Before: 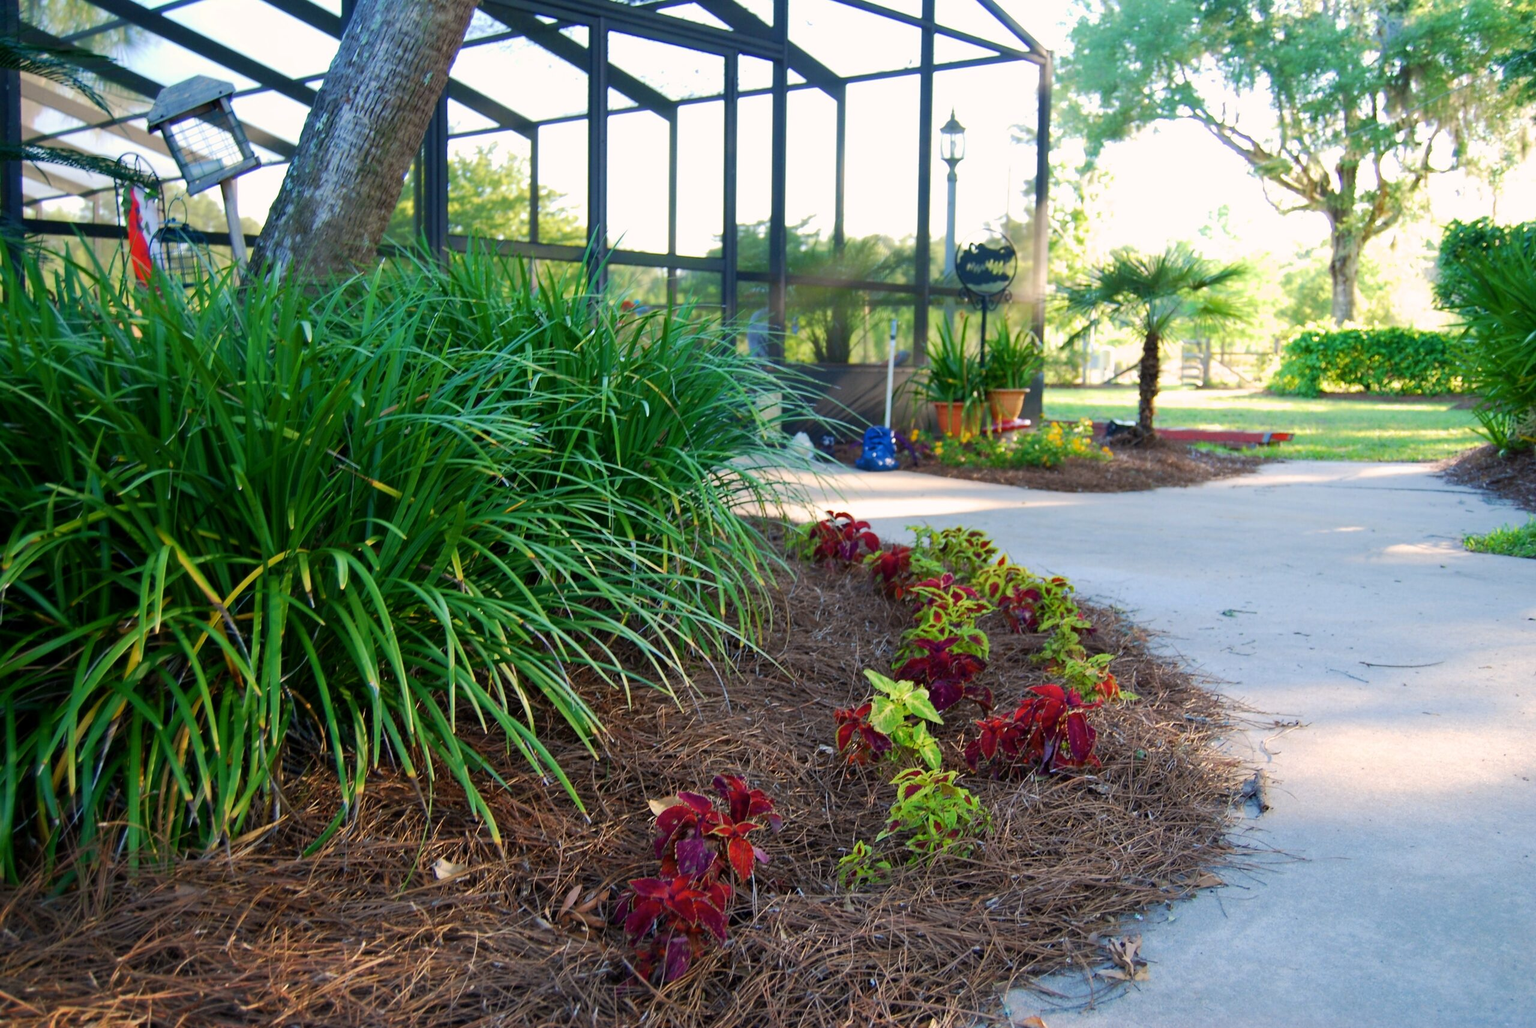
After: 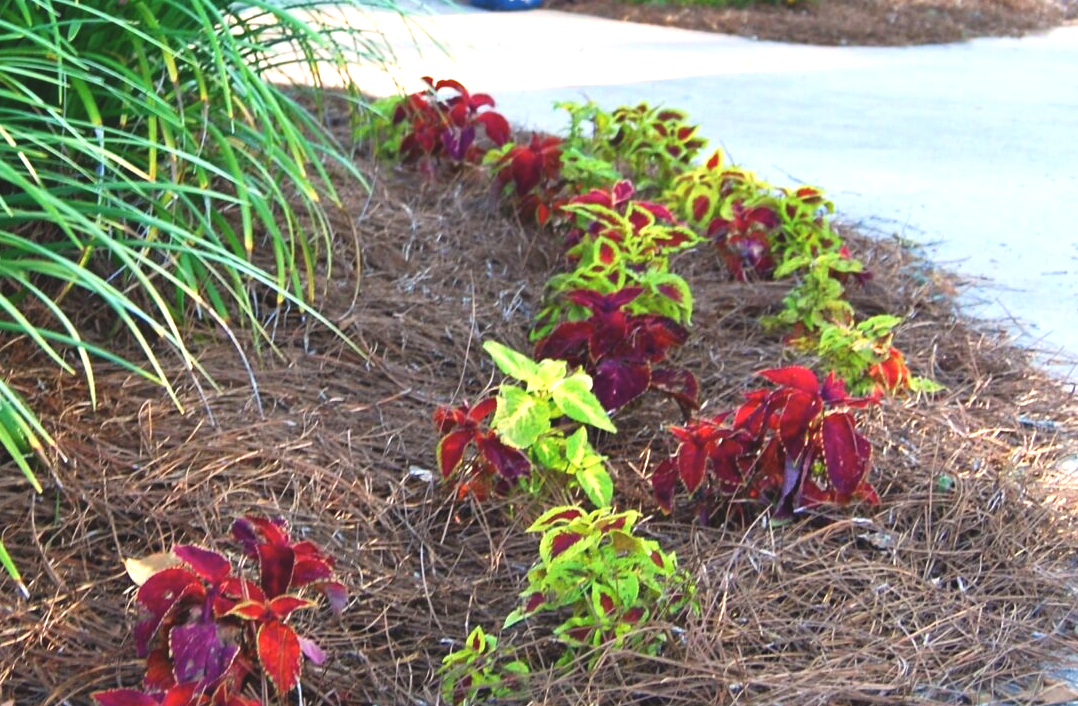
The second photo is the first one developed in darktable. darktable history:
crop: left 37.35%, top 45.247%, right 20.523%, bottom 13.518%
exposure: black level correction -0.005, exposure 1 EV, compensate highlight preservation false
